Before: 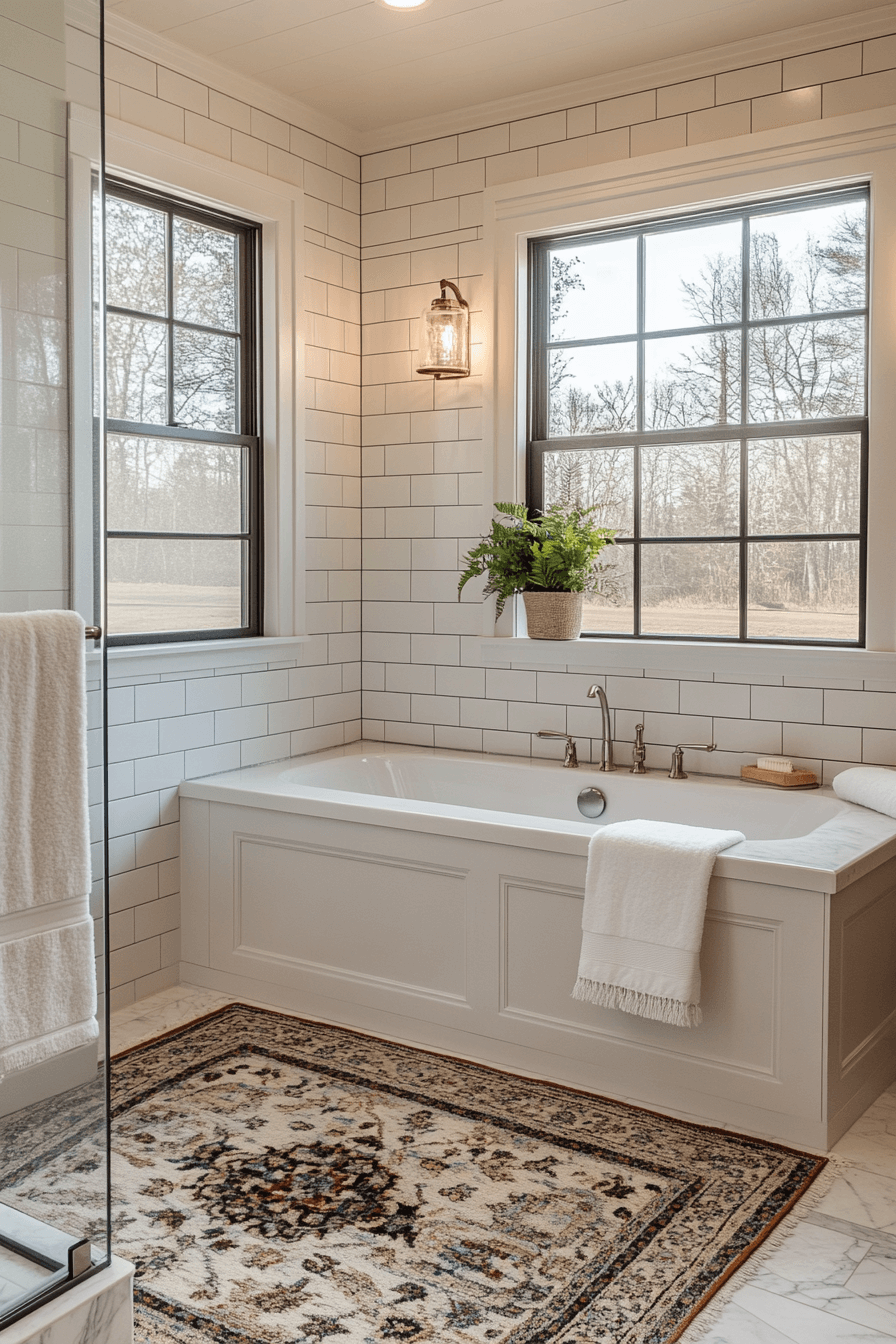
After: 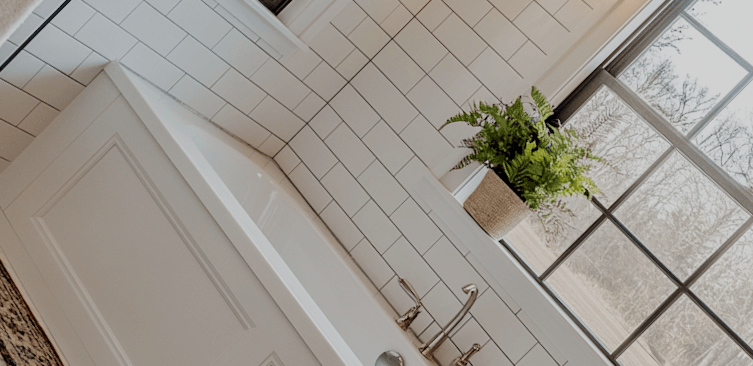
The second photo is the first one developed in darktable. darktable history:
crop and rotate: angle -45.15°, top 16.142%, right 0.976%, bottom 11.609%
filmic rgb: black relative exposure -7.65 EV, white relative exposure 4.56 EV, hardness 3.61, contrast 0.995, add noise in highlights 0.002, preserve chrominance no, color science v3 (2019), use custom middle-gray values true, contrast in highlights soft
color zones: curves: ch0 [(0.25, 0.5) (0.423, 0.5) (0.443, 0.5) (0.521, 0.756) (0.568, 0.5) (0.576, 0.5) (0.75, 0.5)]; ch1 [(0.25, 0.5) (0.423, 0.5) (0.443, 0.5) (0.539, 0.873) (0.624, 0.565) (0.631, 0.5) (0.75, 0.5)]
